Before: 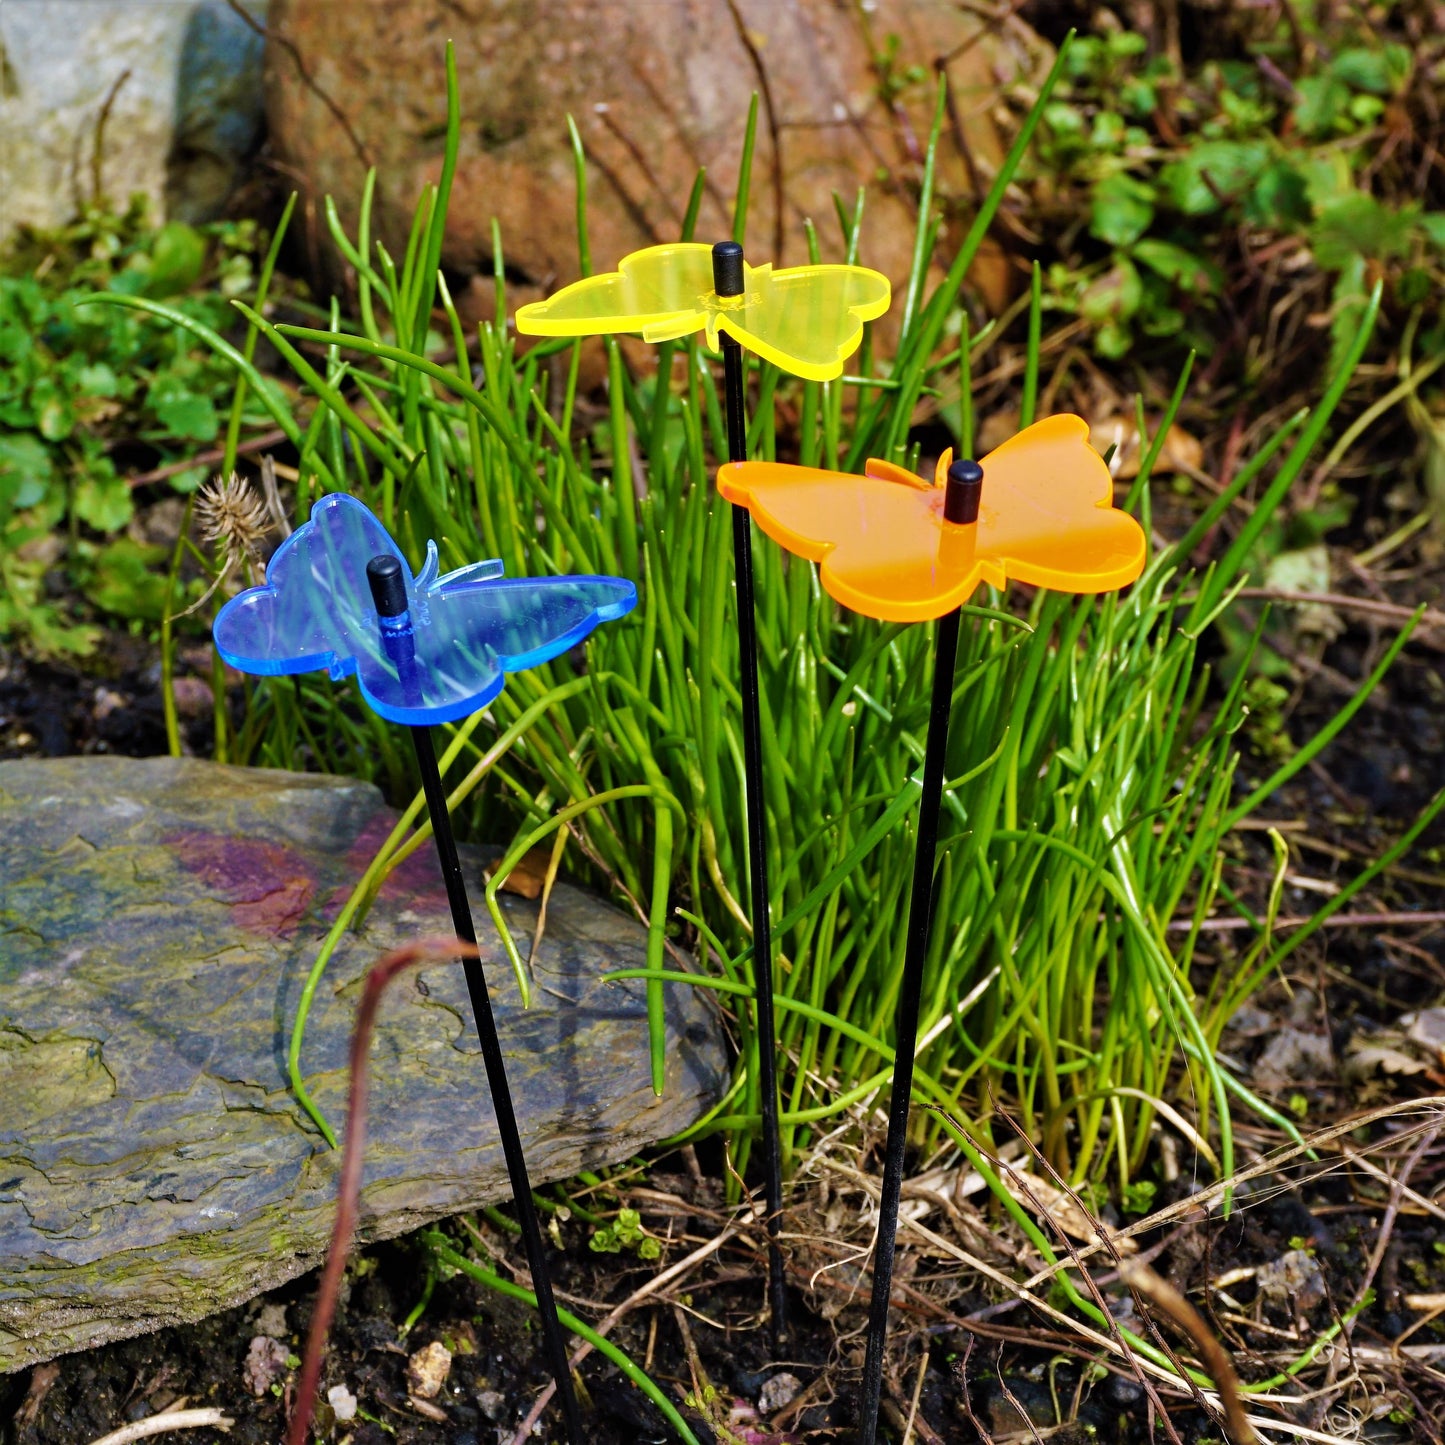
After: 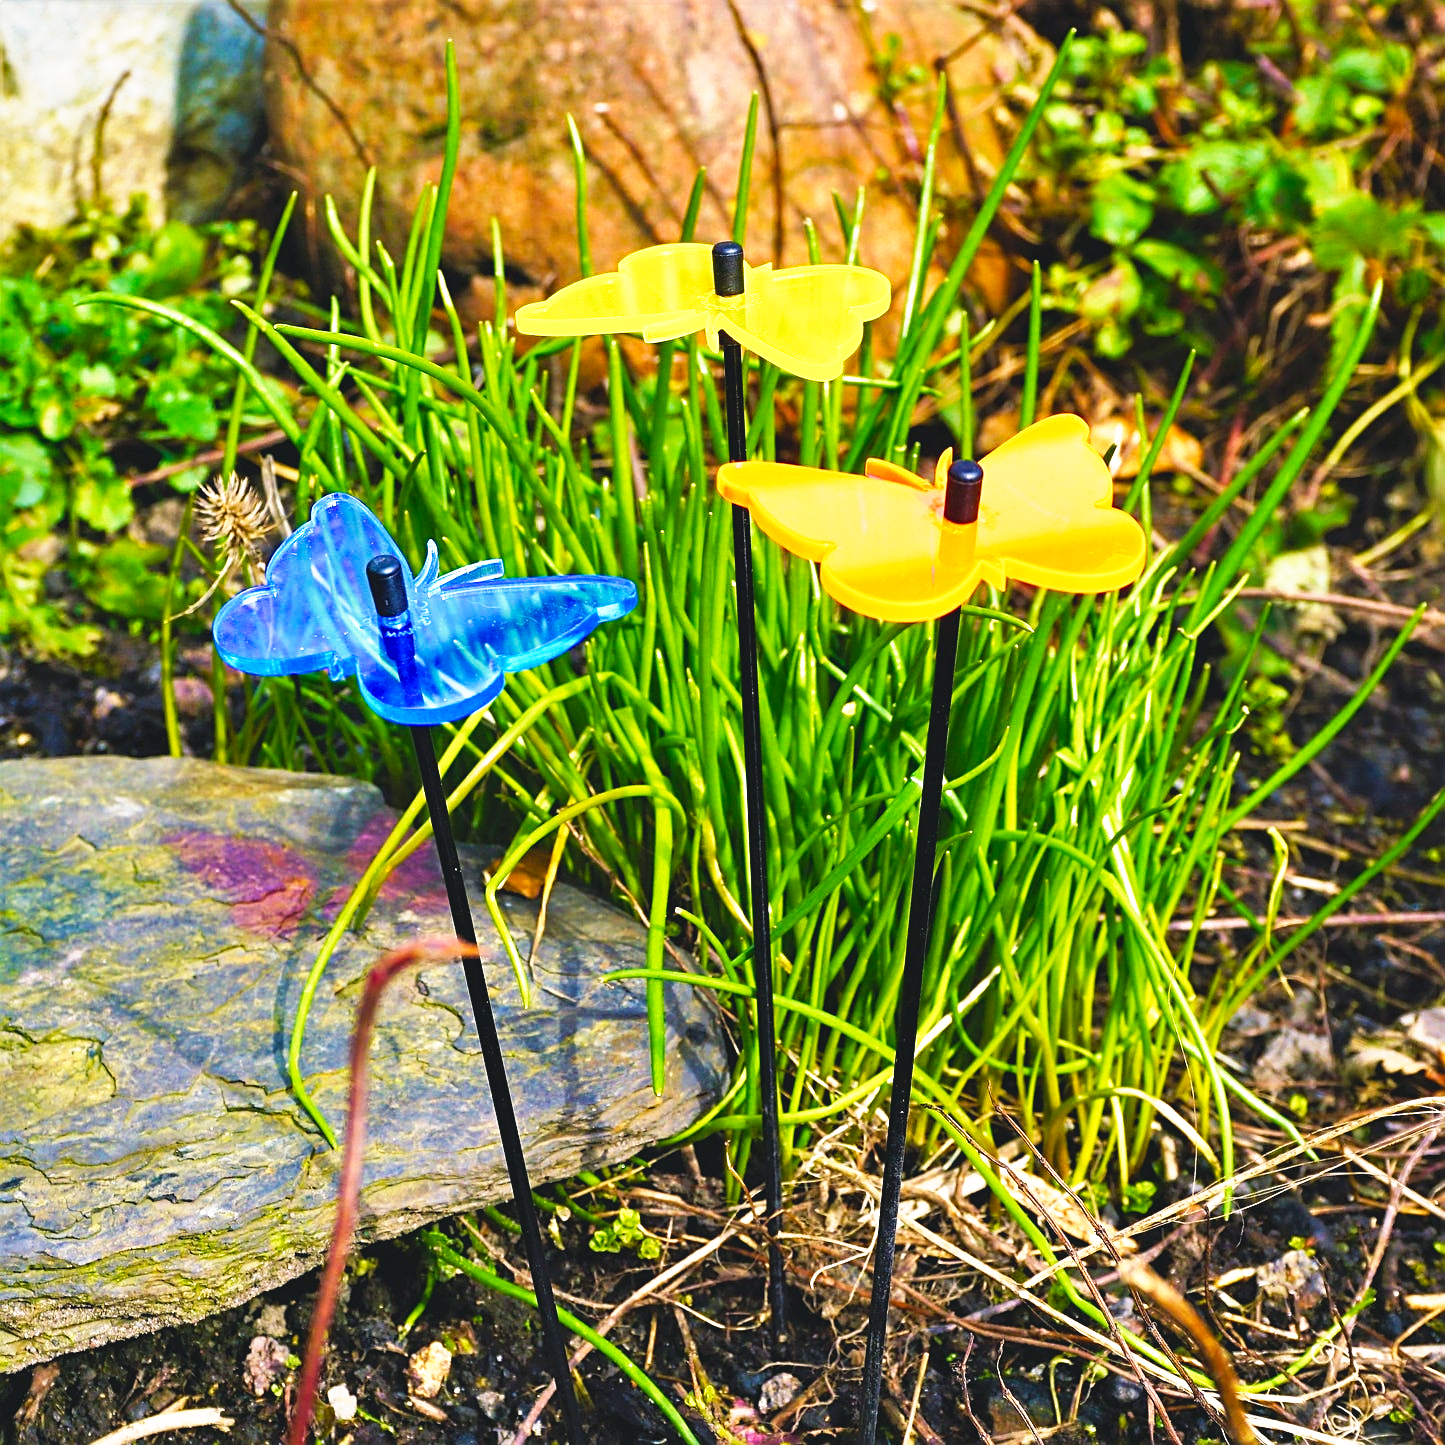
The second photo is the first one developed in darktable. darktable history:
color balance rgb: shadows lift › chroma 2%, shadows lift › hue 219.6°, power › hue 313.2°, highlights gain › chroma 3%, highlights gain › hue 75.6°, global offset › luminance 0.5%, perceptual saturation grading › global saturation 15.33%, perceptual saturation grading › highlights -19.33%, perceptual saturation grading › shadows 20%, global vibrance 20%
base curve: curves: ch0 [(0, 0) (0.495, 0.917) (1, 1)], preserve colors none
sharpen: on, module defaults
